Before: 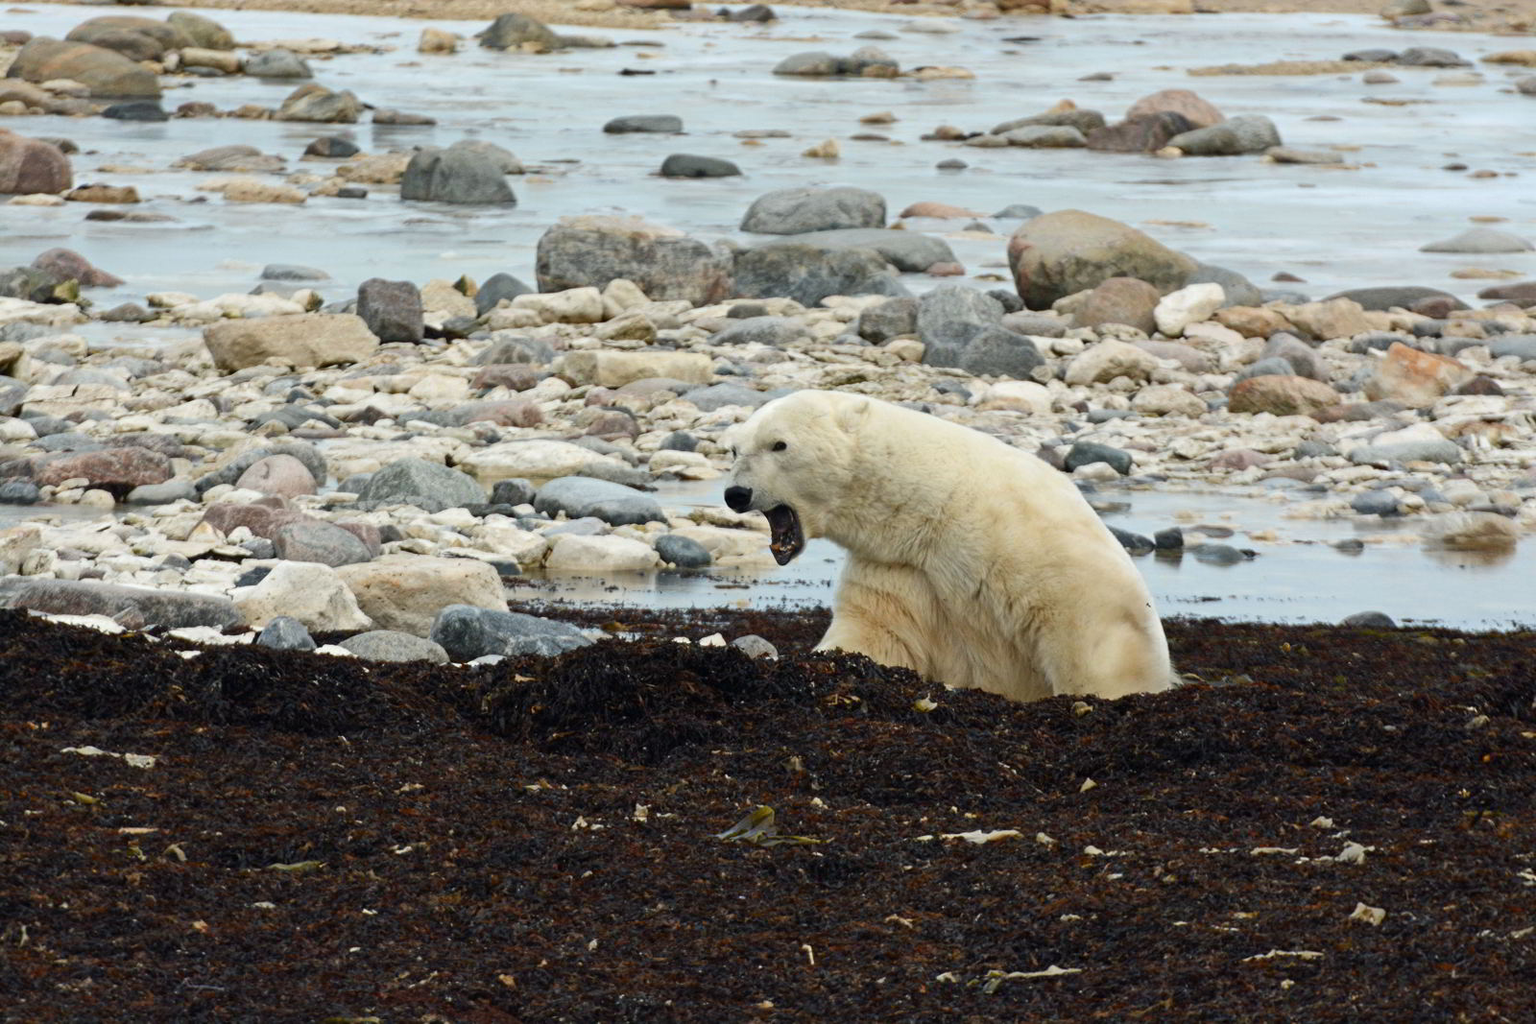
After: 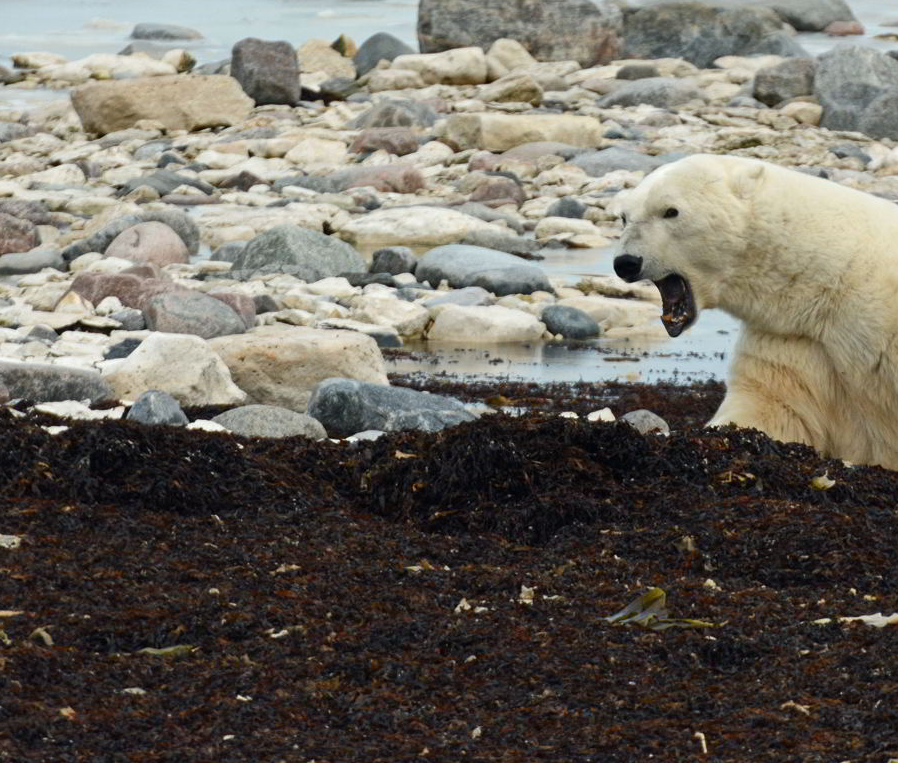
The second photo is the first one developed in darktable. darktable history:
crop: left 8.842%, top 23.634%, right 34.972%, bottom 4.778%
